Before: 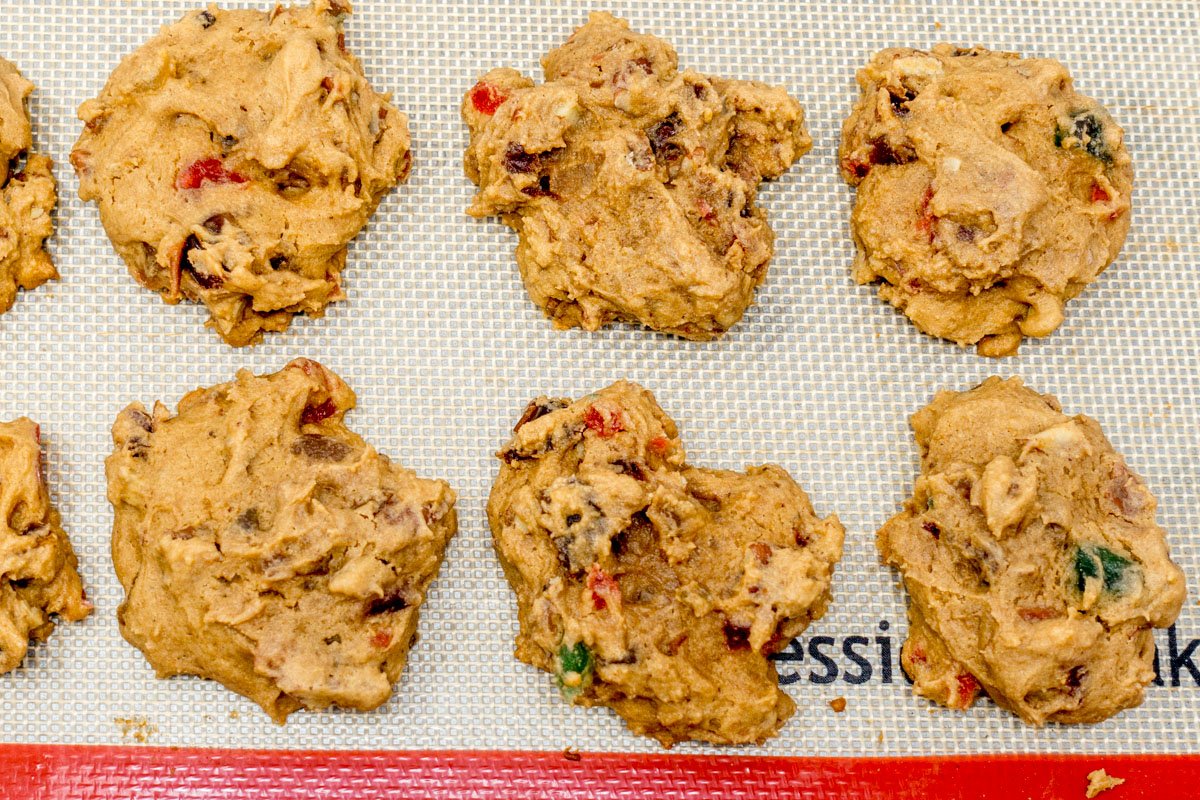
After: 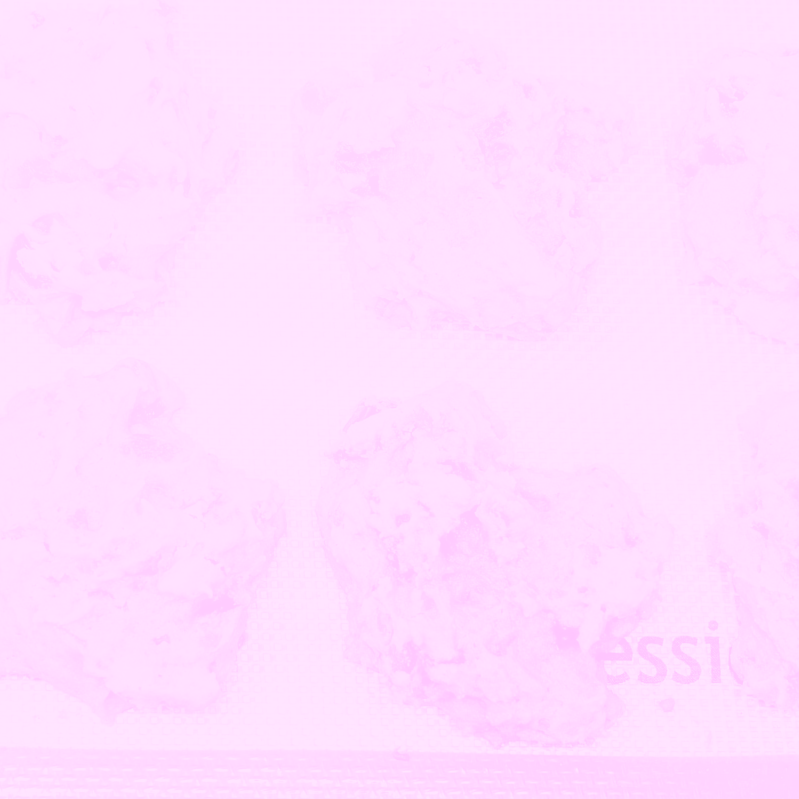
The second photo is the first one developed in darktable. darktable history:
exposure: black level correction -0.041, exposure 0.064 EV, compensate highlight preservation false
white balance: red 0.98, blue 1.61
tone equalizer: -8 EV -0.75 EV, -7 EV -0.7 EV, -6 EV -0.6 EV, -5 EV -0.4 EV, -3 EV 0.4 EV, -2 EV 0.6 EV, -1 EV 0.7 EV, +0 EV 0.75 EV, edges refinement/feathering 500, mask exposure compensation -1.57 EV, preserve details no
colorize: hue 331.2°, saturation 69%, source mix 30.28%, lightness 69.02%, version 1
bloom: size 40%
crop and rotate: left 14.292%, right 19.041%
filmic rgb: black relative exposure -7.92 EV, white relative exposure 4.13 EV, threshold 3 EV, hardness 4.02, latitude 51.22%, contrast 1.013, shadows ↔ highlights balance 5.35%, color science v5 (2021), contrast in shadows safe, contrast in highlights safe, enable highlight reconstruction true
